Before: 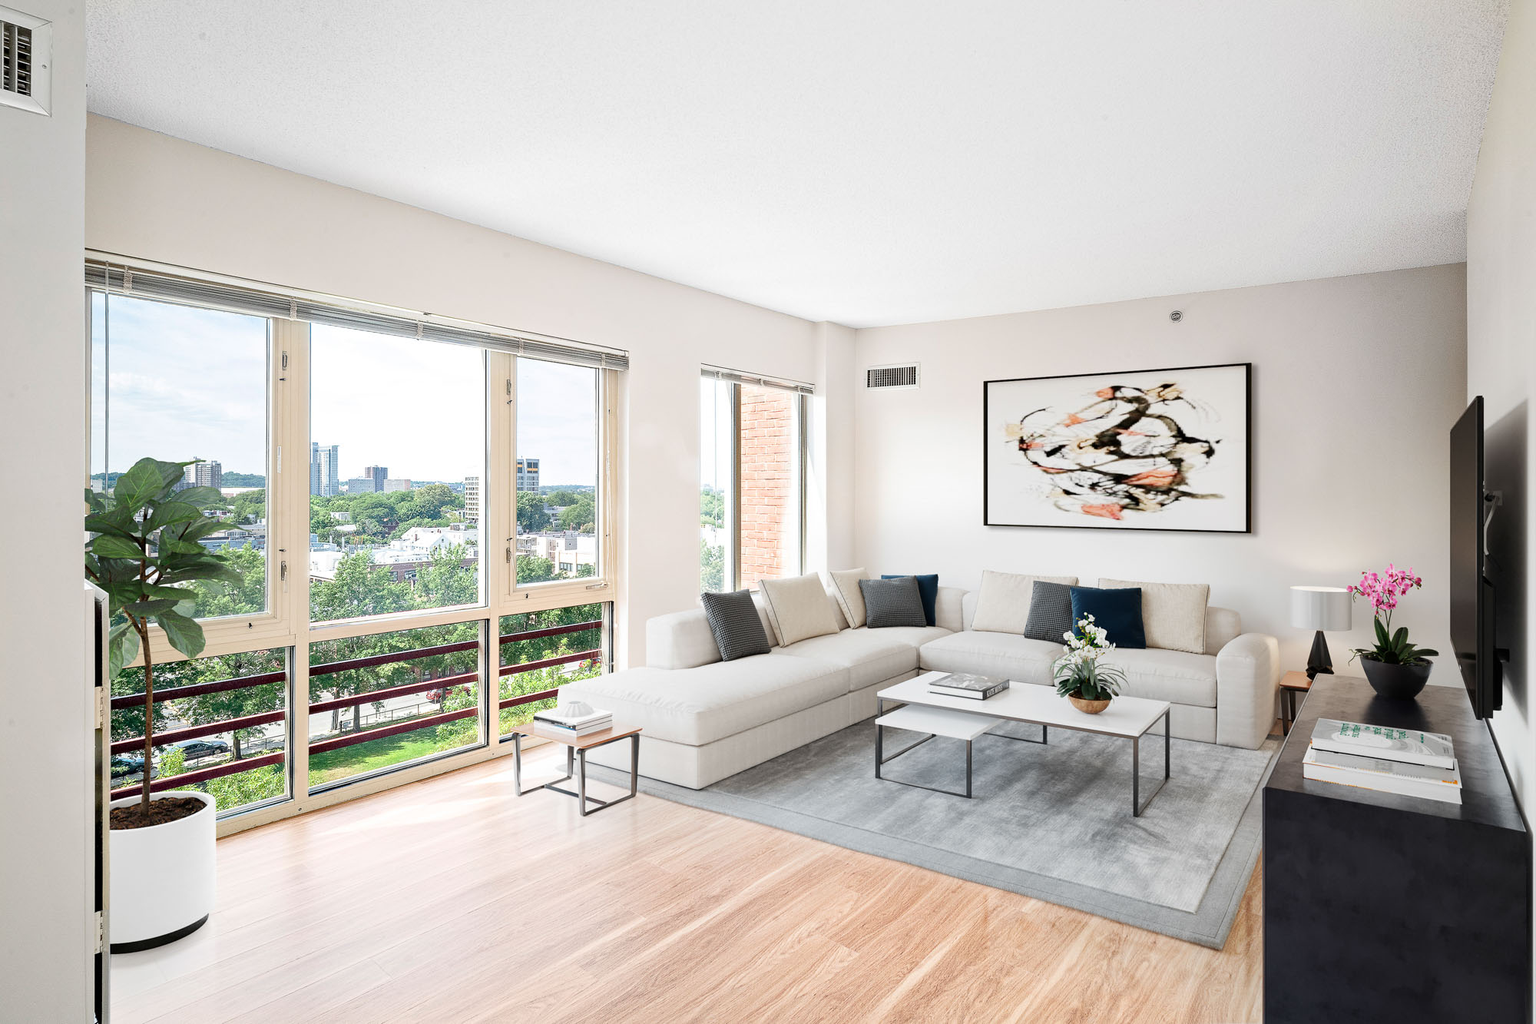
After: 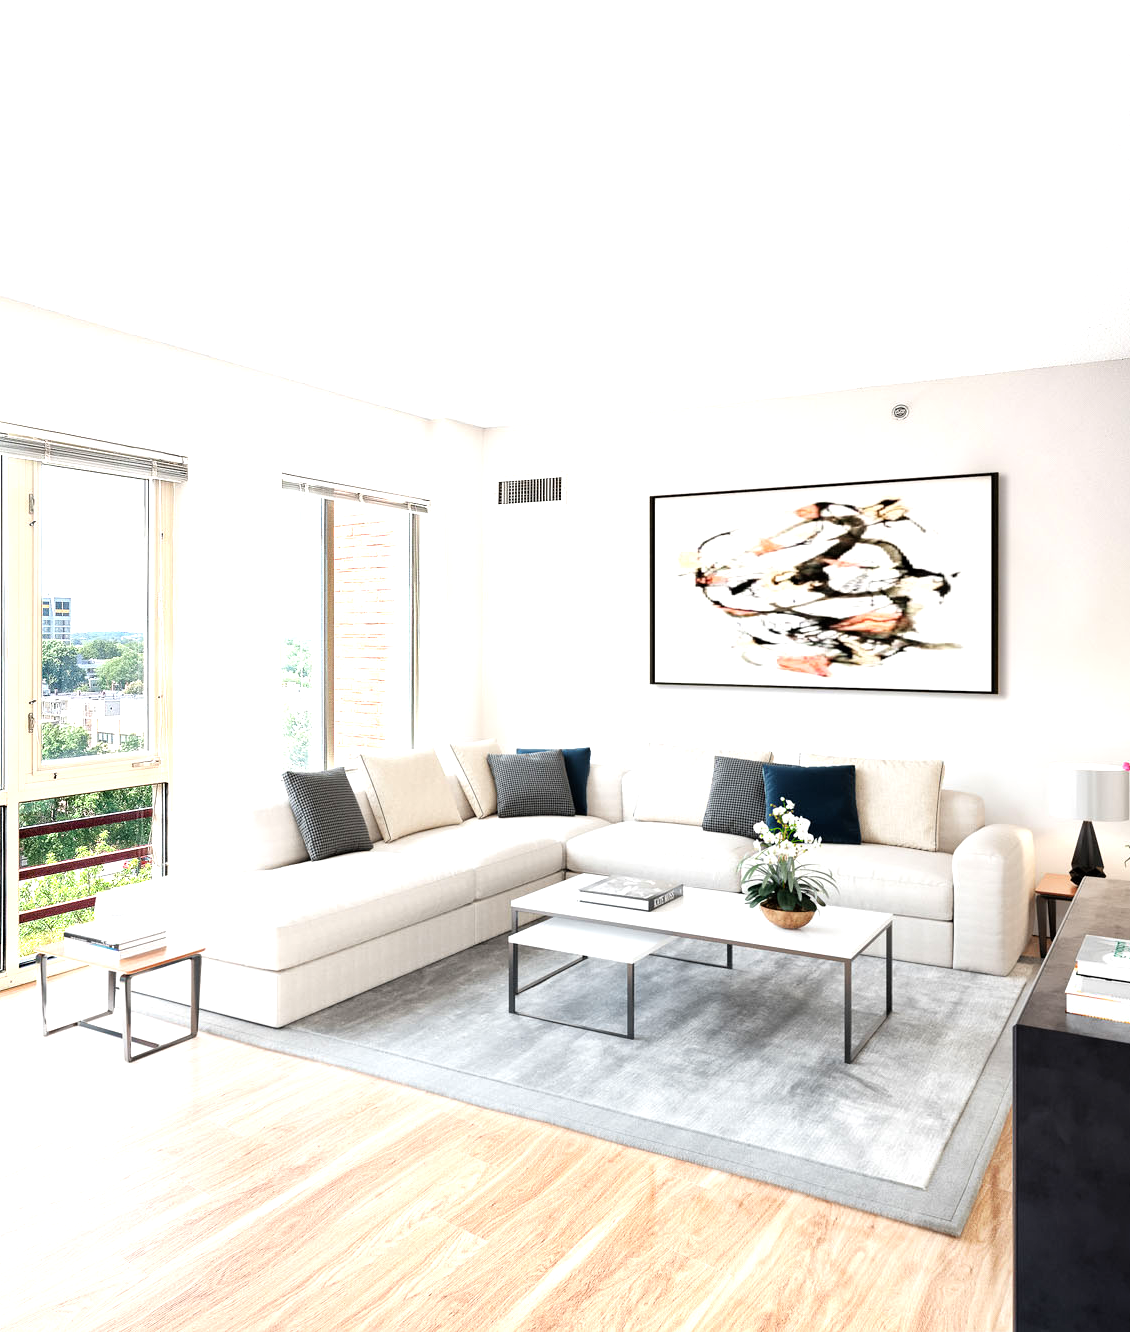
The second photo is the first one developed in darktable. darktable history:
tone equalizer: -8 EV -0.745 EV, -7 EV -0.702 EV, -6 EV -0.629 EV, -5 EV -0.418 EV, -3 EV 0.369 EV, -2 EV 0.6 EV, -1 EV 0.675 EV, +0 EV 0.752 EV
crop: left 31.562%, top 0.008%, right 11.936%
